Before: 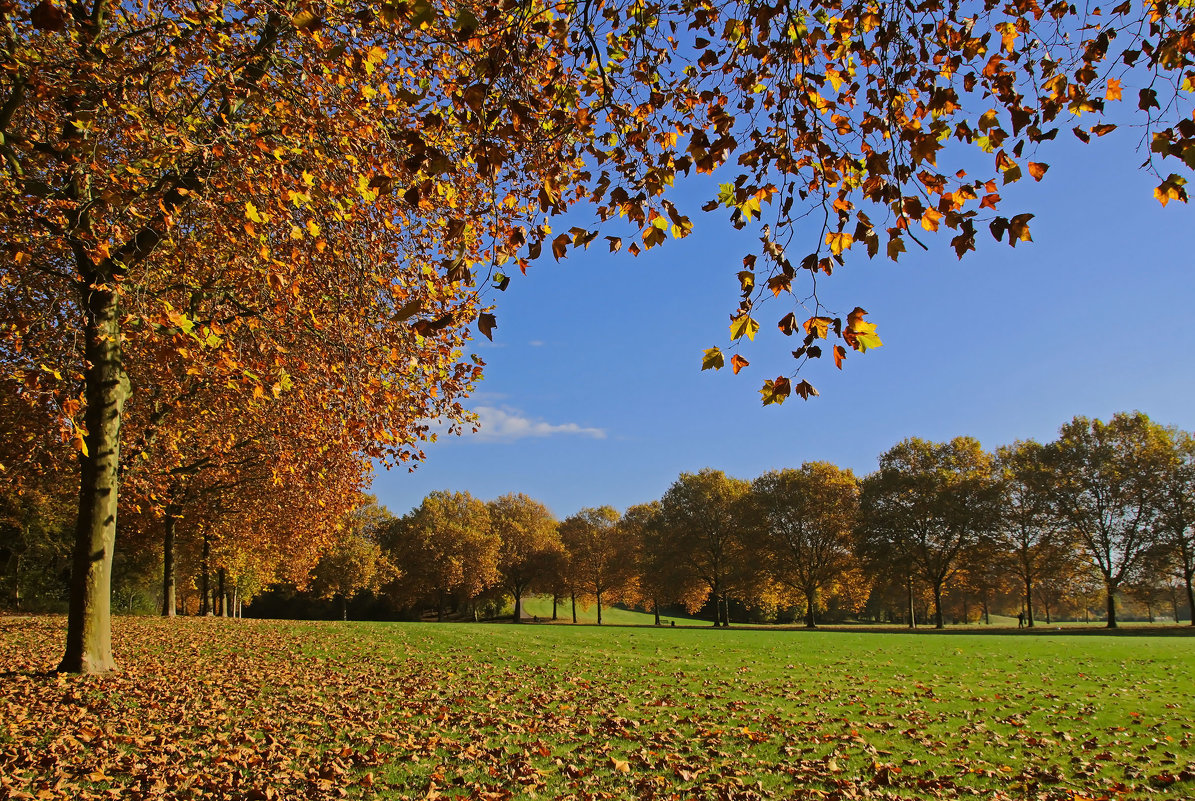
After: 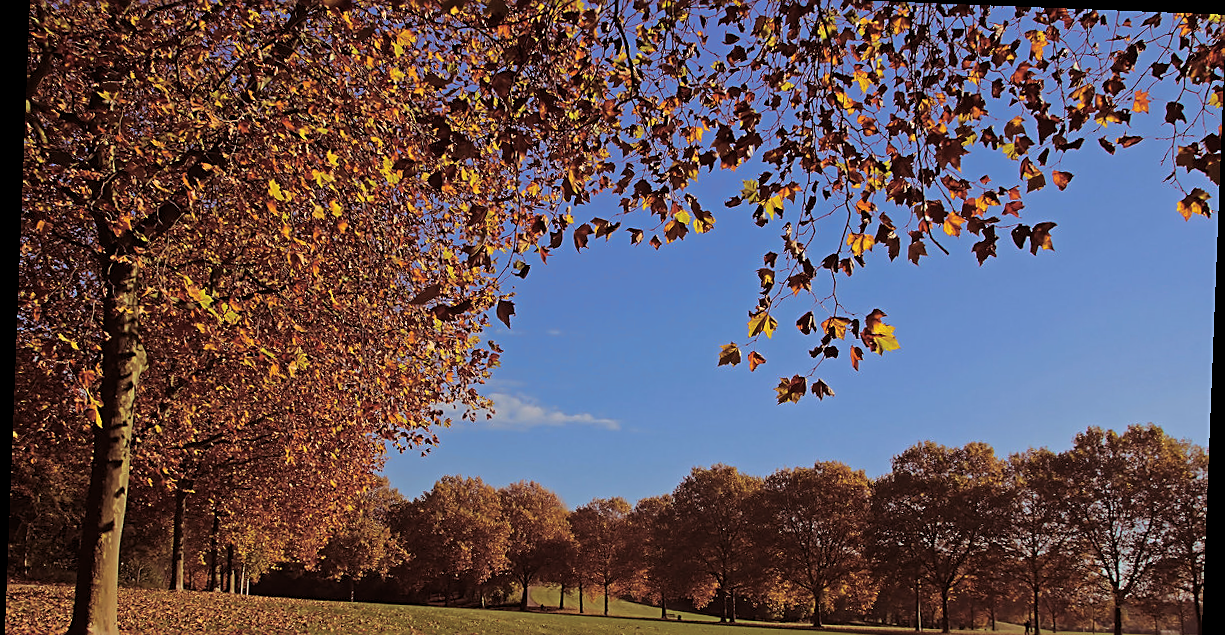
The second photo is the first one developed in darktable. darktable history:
sharpen: on, module defaults
exposure: exposure -0.21 EV, compensate highlight preservation false
rotate and perspective: rotation 2.27°, automatic cropping off
split-toning: on, module defaults
crop: top 3.857%, bottom 21.132%
